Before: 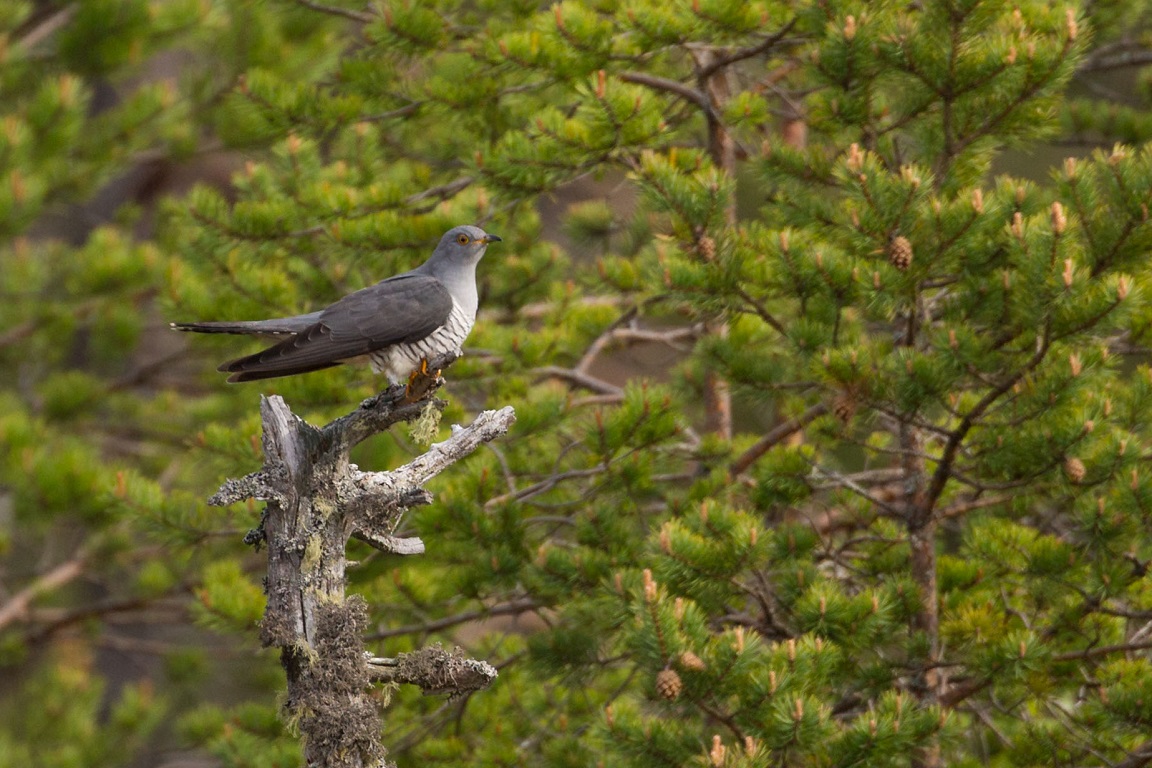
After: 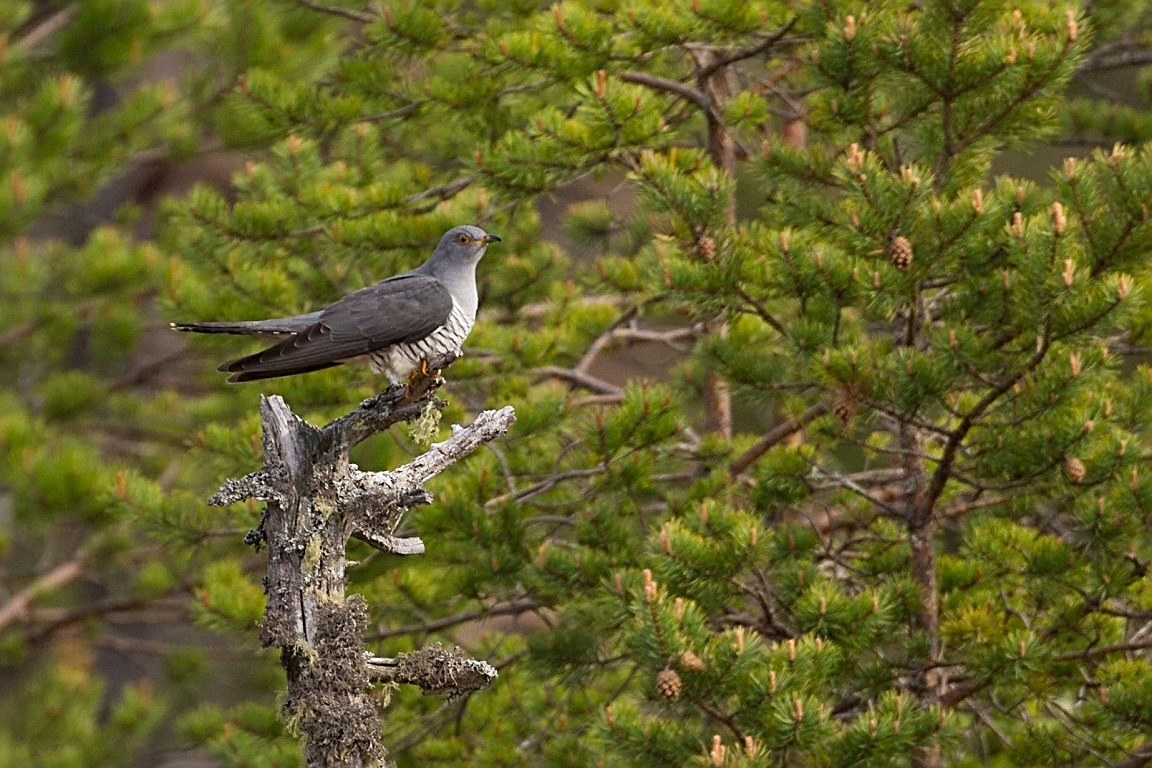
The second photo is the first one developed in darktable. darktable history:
sharpen: radius 2.559, amount 0.641
